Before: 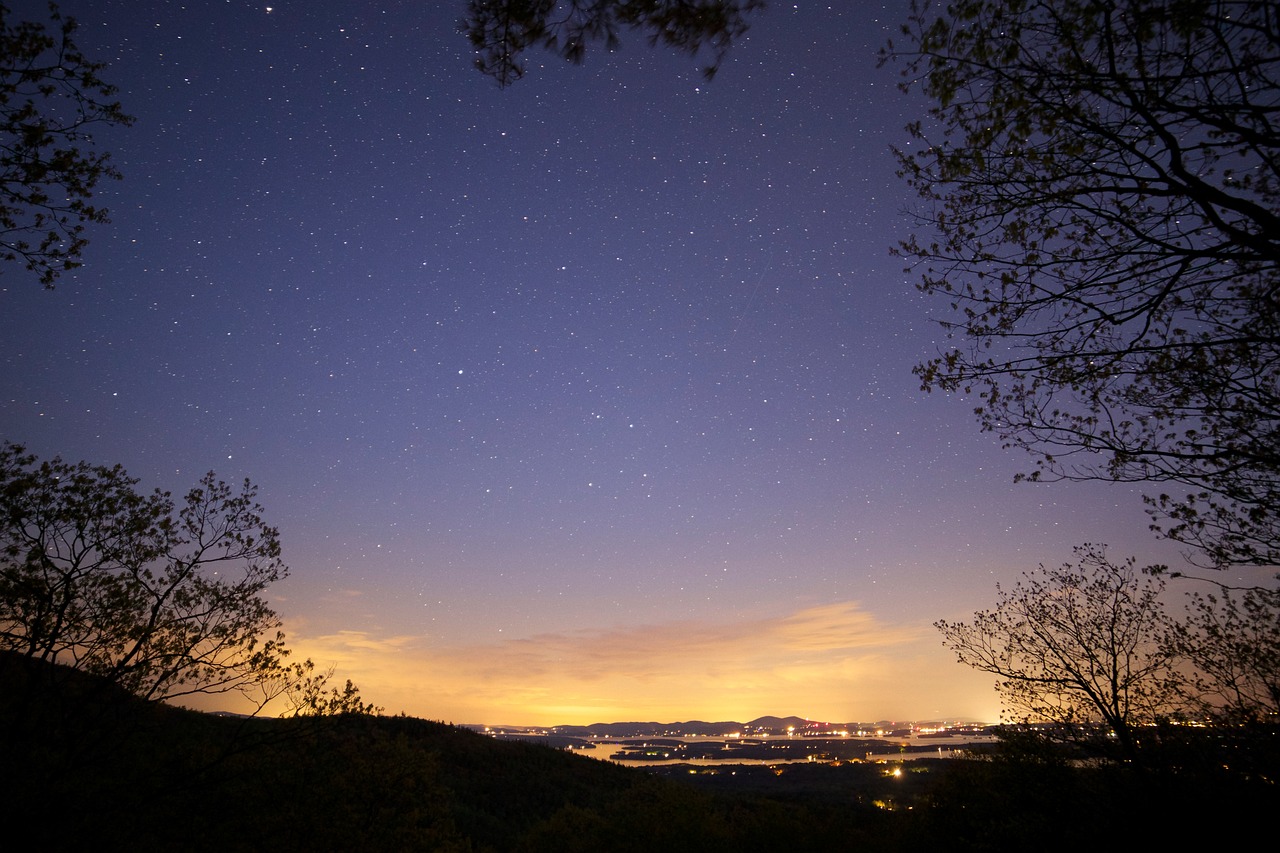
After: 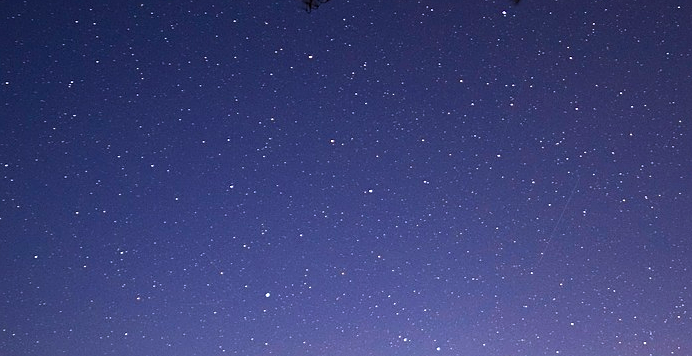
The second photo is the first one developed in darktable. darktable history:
haze removal: compatibility mode true, adaptive false
color balance rgb: power › hue 315.65°, perceptual saturation grading › global saturation 29.718%, perceptual brilliance grading › global brilliance -17.18%, perceptual brilliance grading › highlights 28.34%, global vibrance 9.486%
color calibration: illuminant as shot in camera, x 0.358, y 0.373, temperature 4628.91 K, saturation algorithm version 1 (2020)
sharpen: on, module defaults
crop: left 15.153%, top 9.07%, right 30.746%, bottom 49.153%
